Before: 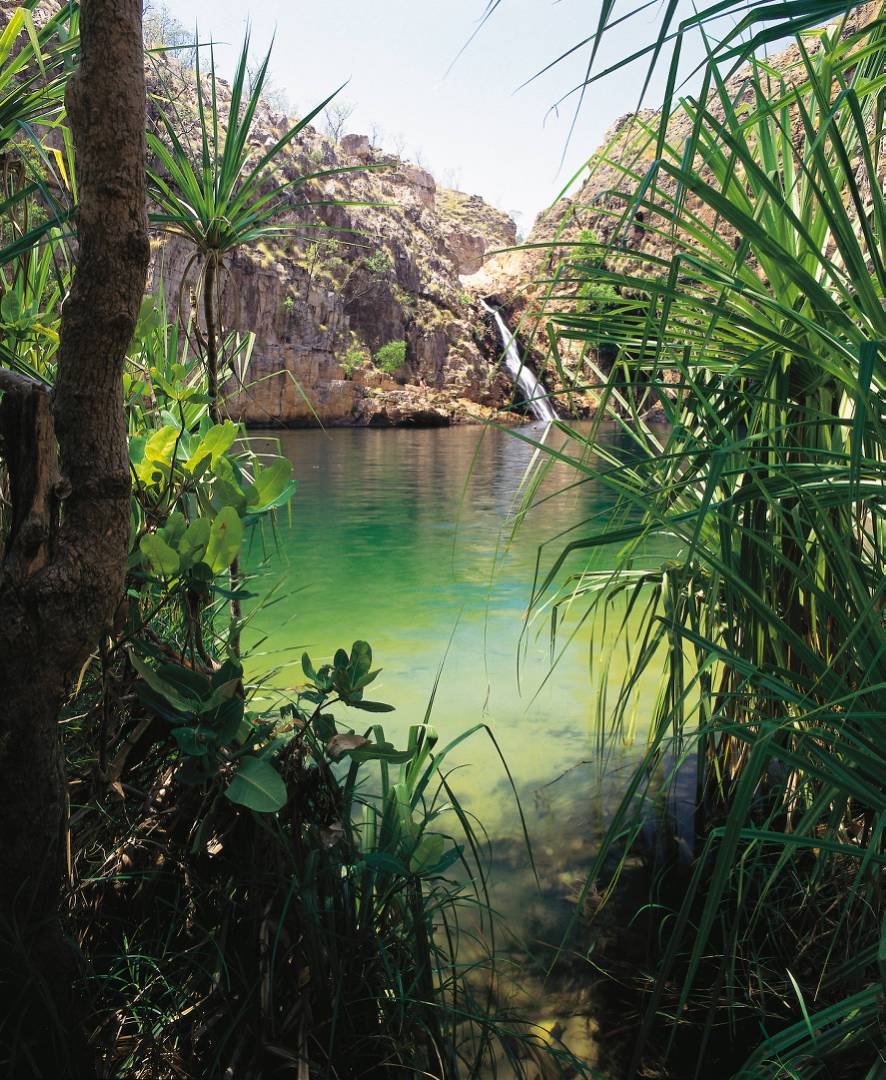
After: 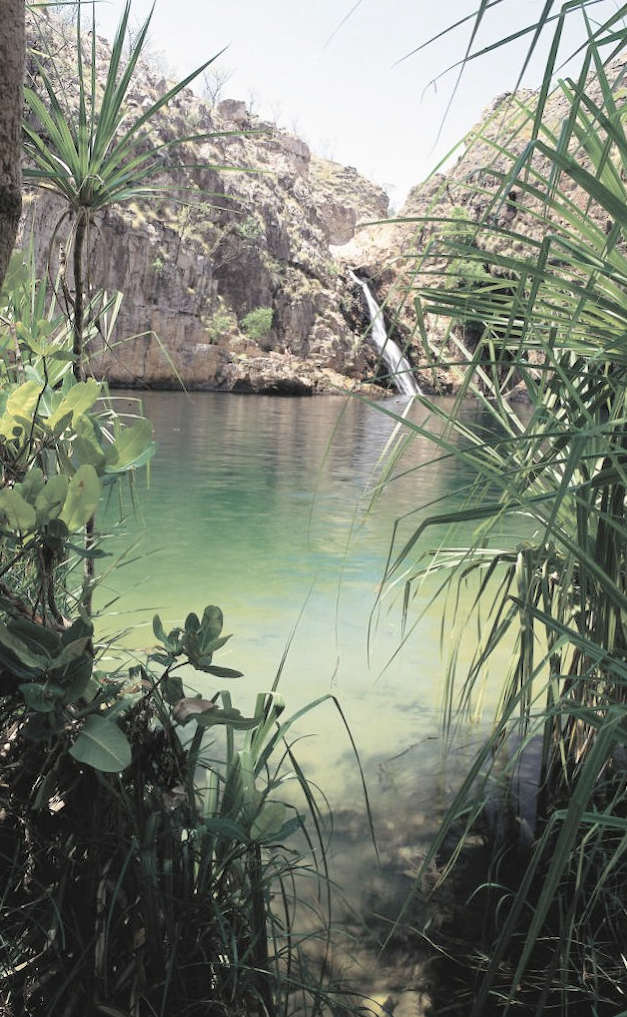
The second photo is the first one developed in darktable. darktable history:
contrast brightness saturation: brightness 0.19, saturation -0.481
crop and rotate: angle -2.88°, left 14.126%, top 0.044%, right 10.754%, bottom 0.038%
